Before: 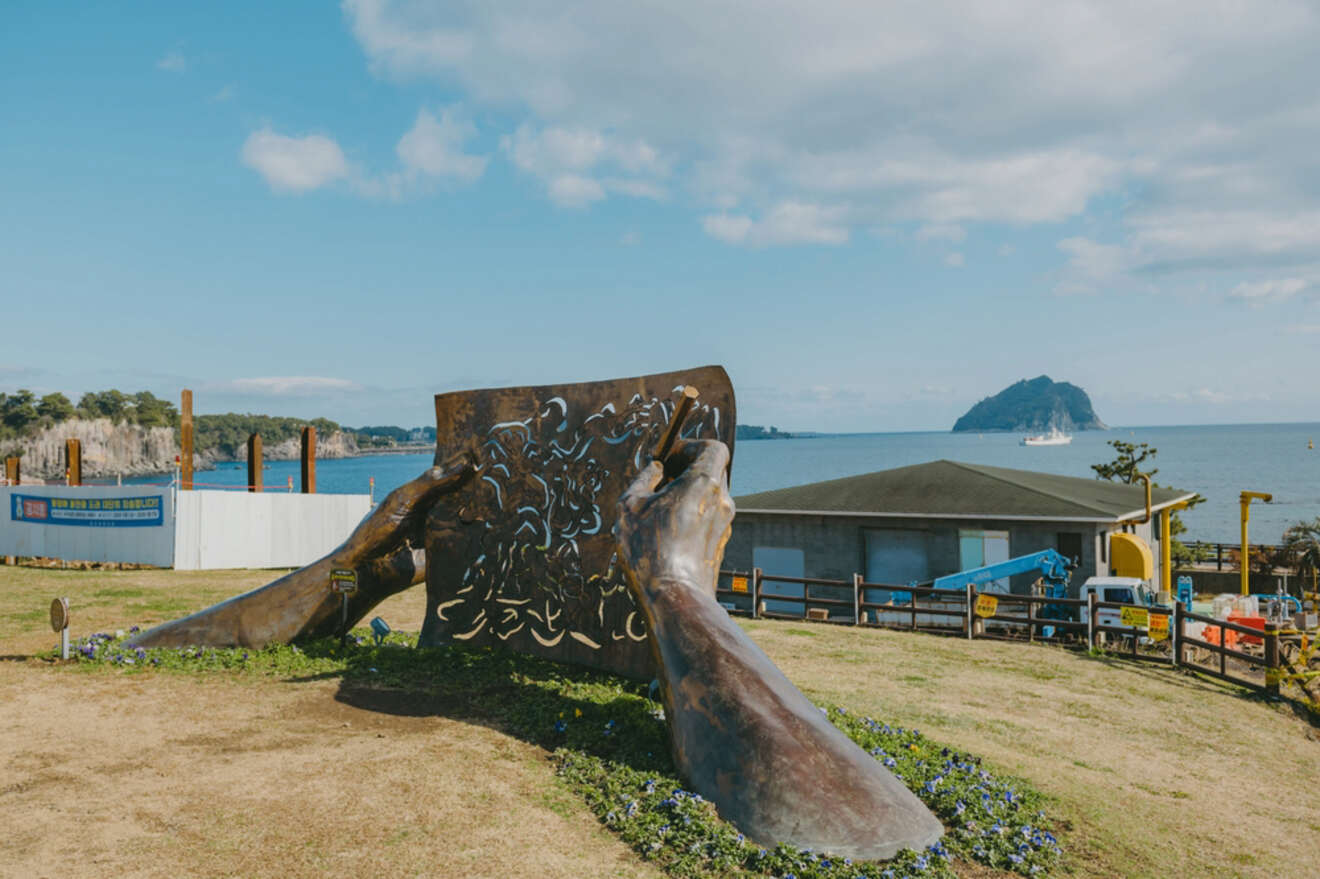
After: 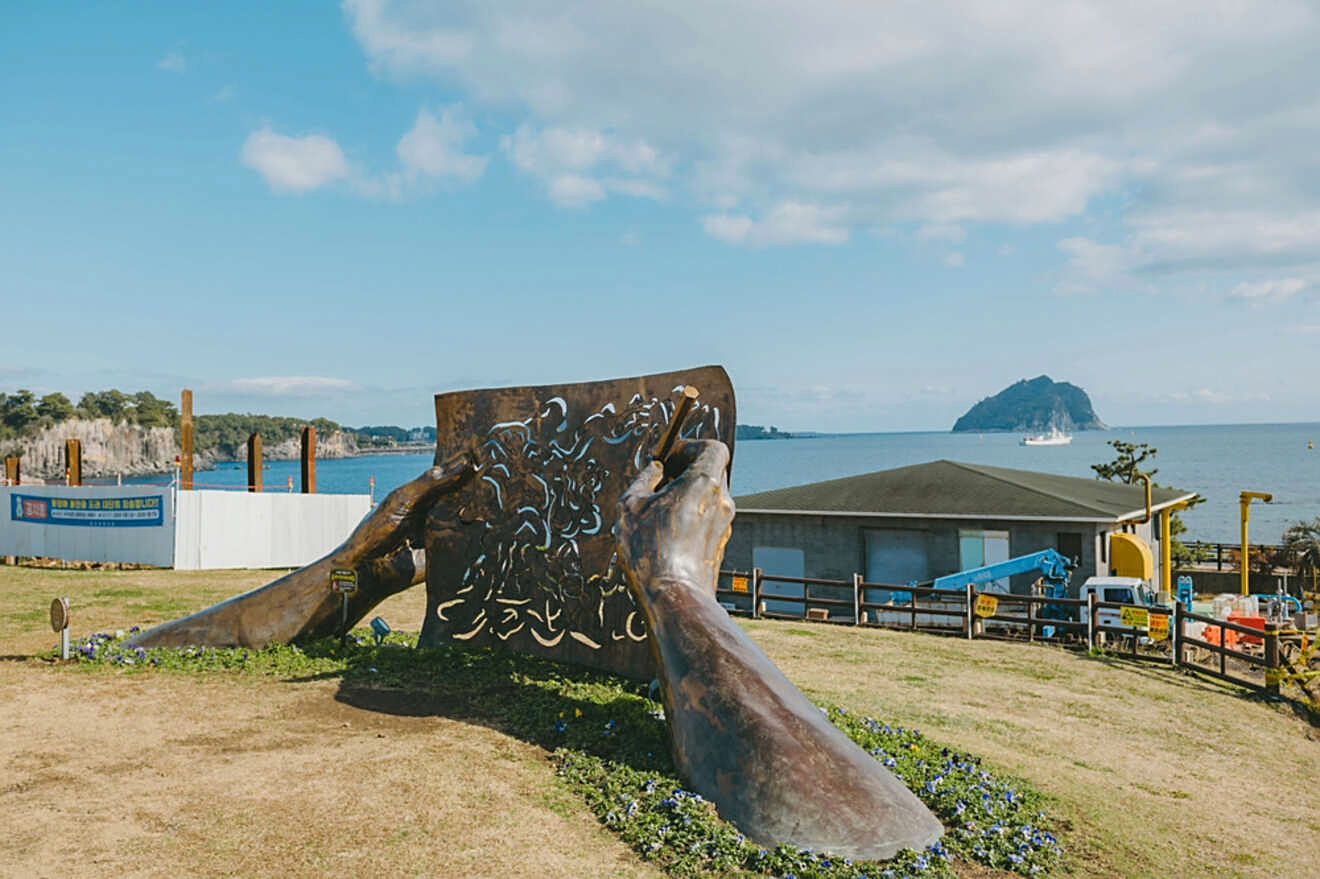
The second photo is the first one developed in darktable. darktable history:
exposure: exposure 0.205 EV, compensate highlight preservation false
sharpen: on, module defaults
